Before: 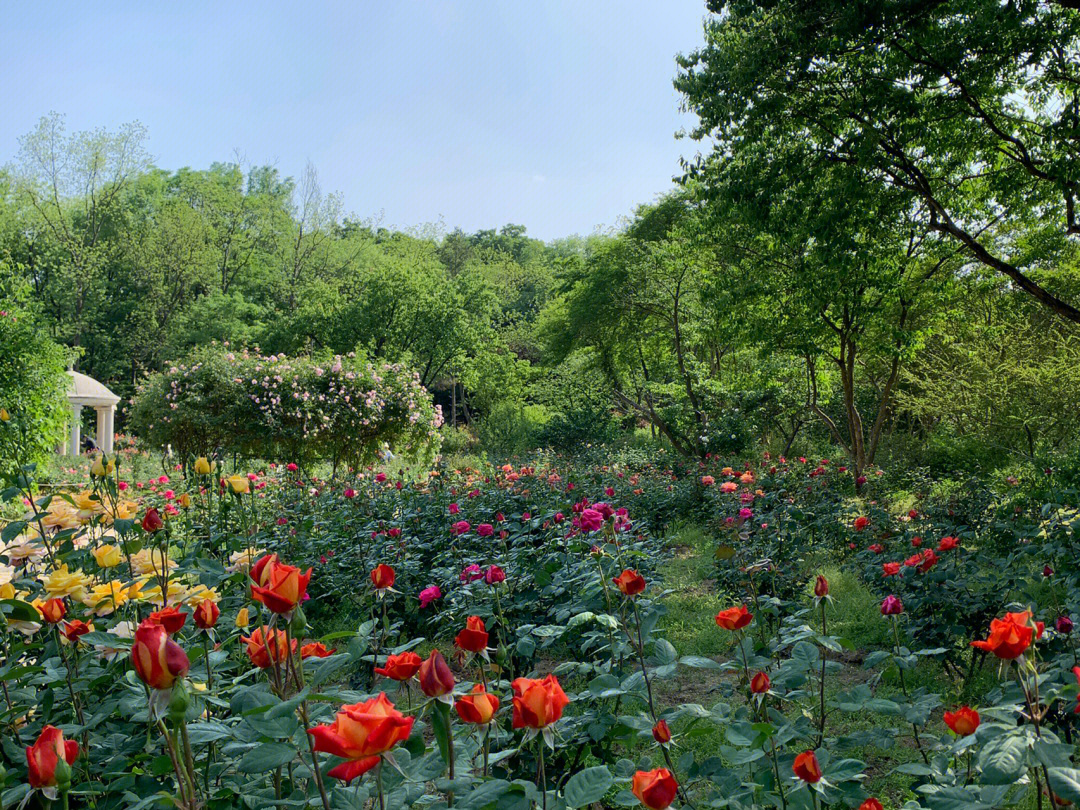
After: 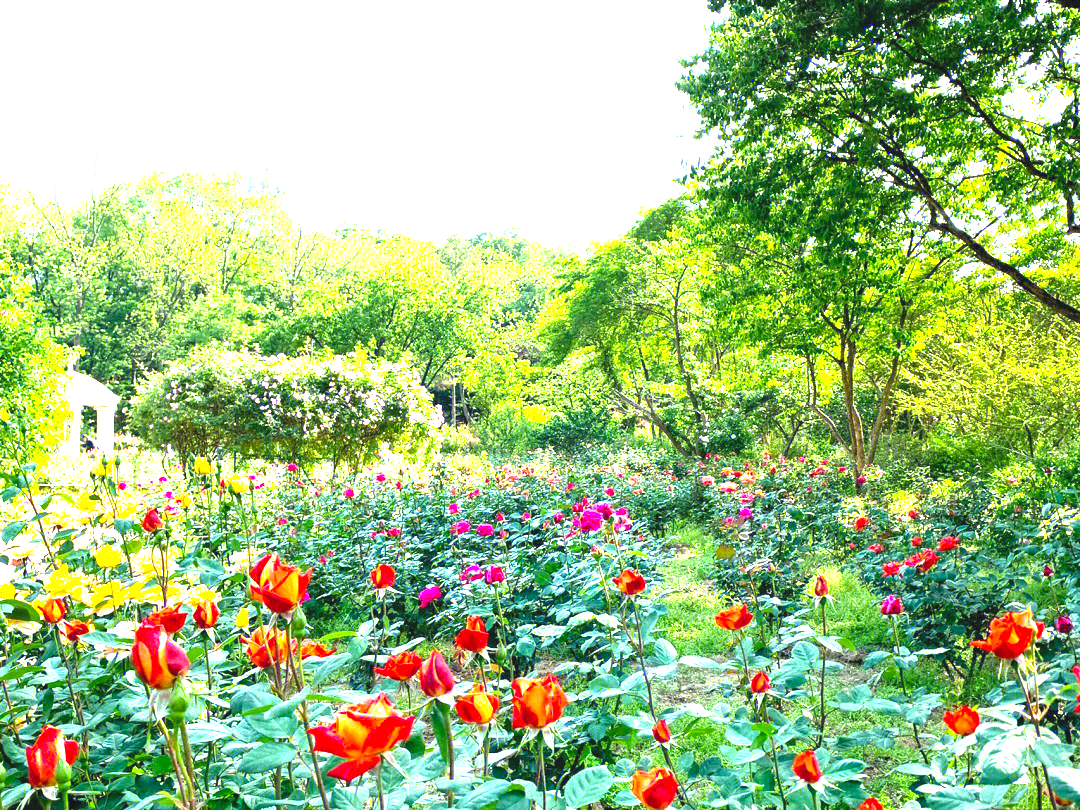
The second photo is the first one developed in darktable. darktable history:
local contrast: highlights 101%, shadows 98%, detail 119%, midtone range 0.2
color balance rgb: global offset › luminance 0.497%, perceptual saturation grading › global saturation 10.125%, perceptual brilliance grading › global brilliance 24.738%, global vibrance 20%
exposure: exposure 1.999 EV, compensate highlight preservation false
